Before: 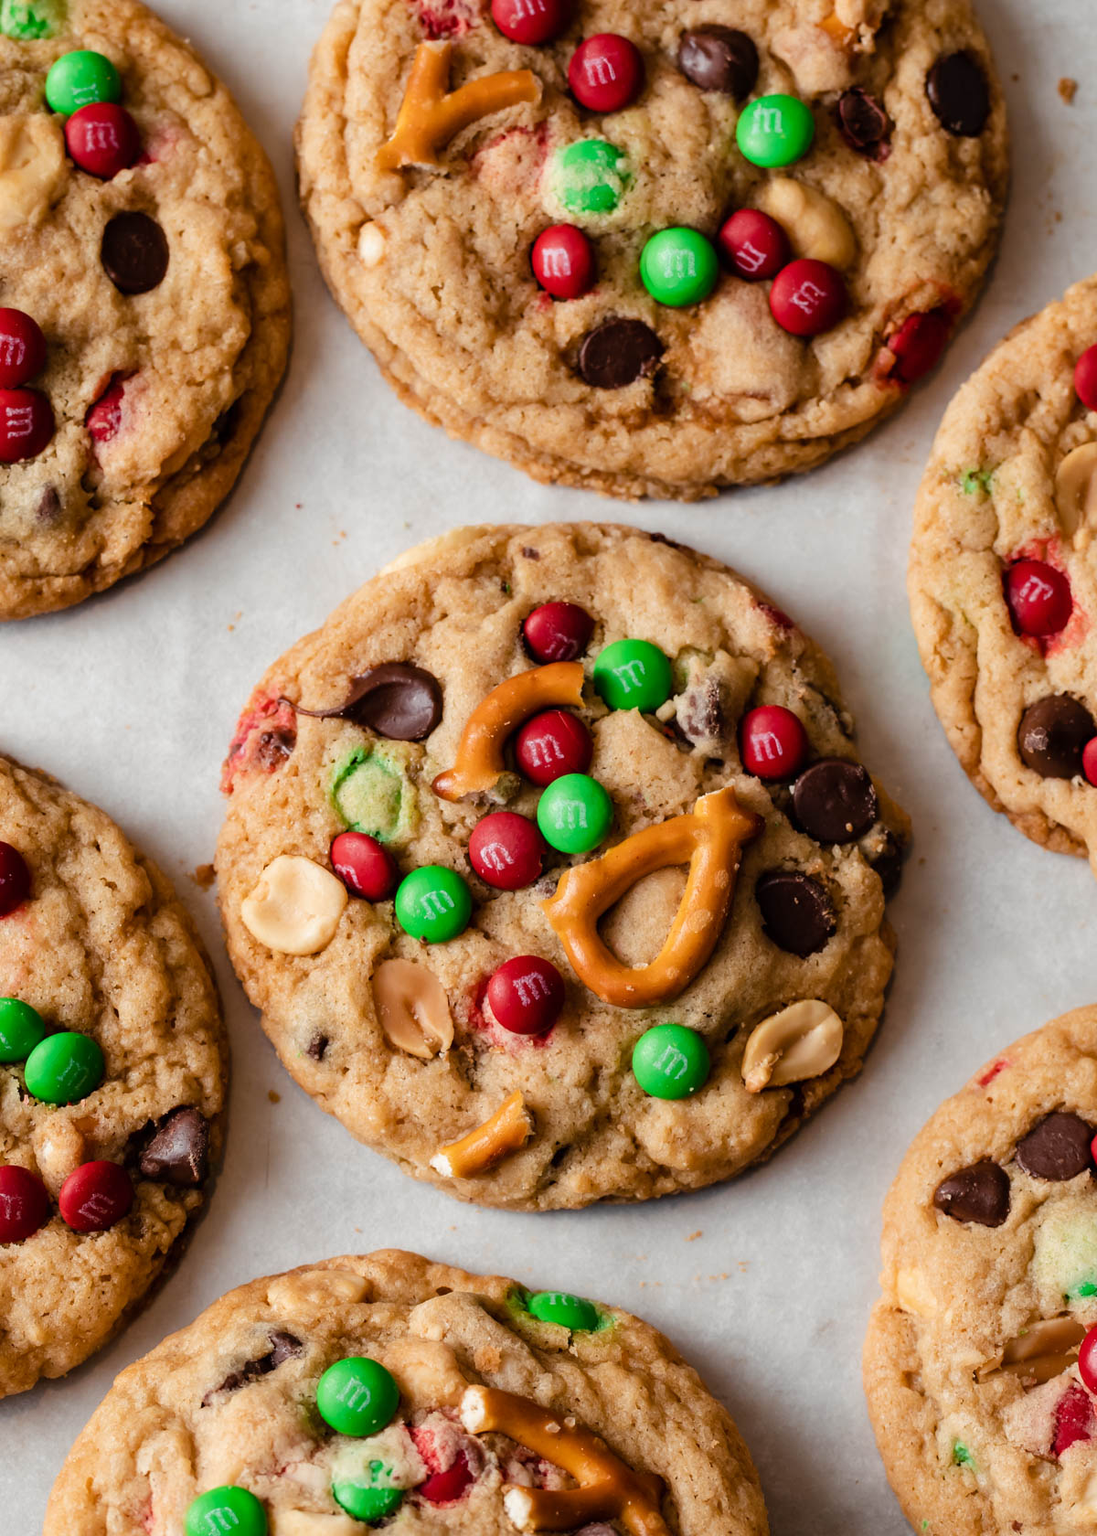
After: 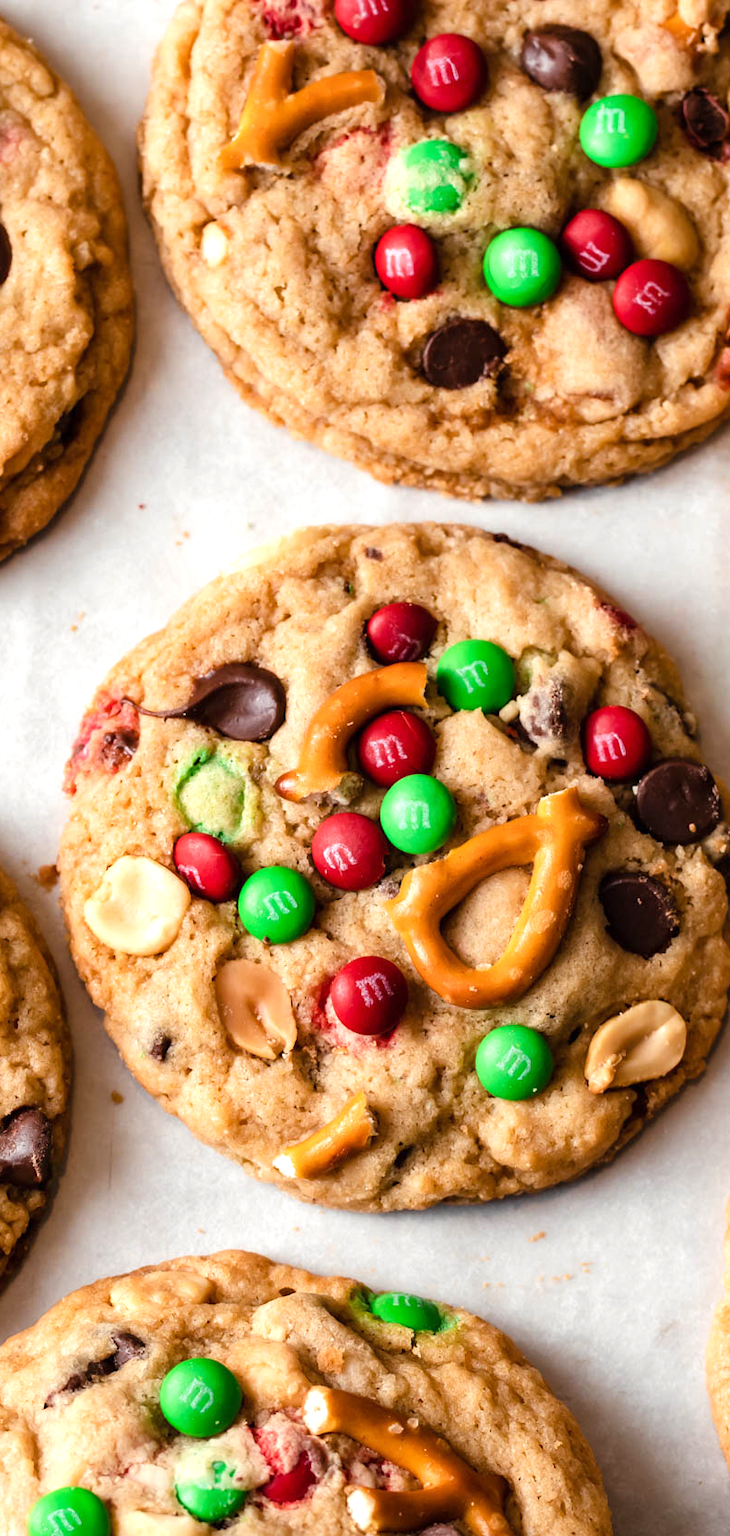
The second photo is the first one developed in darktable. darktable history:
crop and rotate: left 14.385%, right 18.948%
exposure: exposure 0.566 EV, compensate highlight preservation false
